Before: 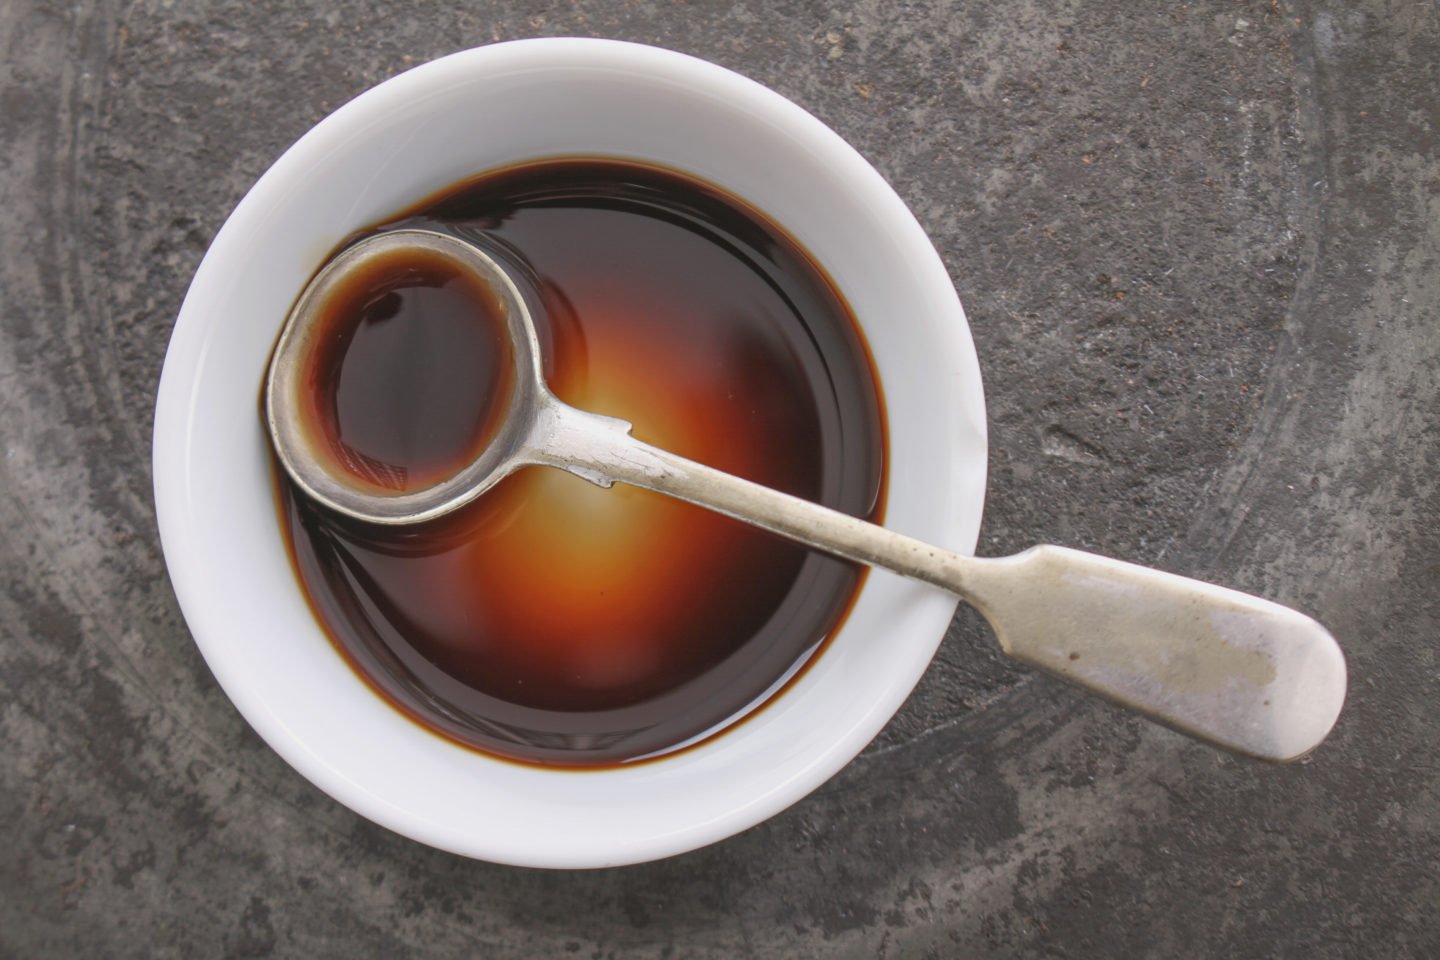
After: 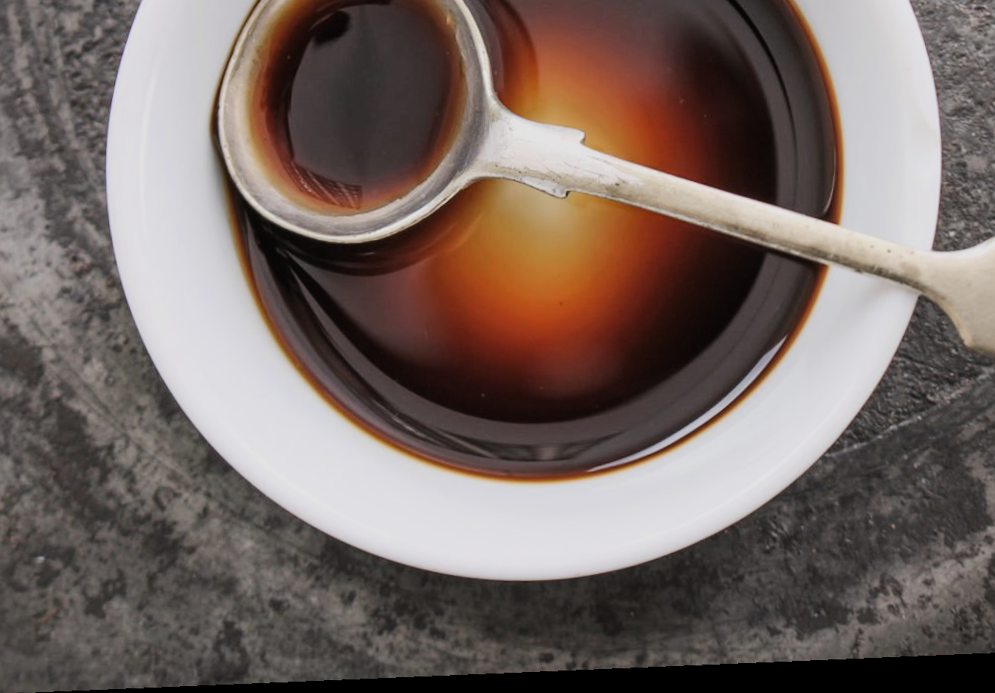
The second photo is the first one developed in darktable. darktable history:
crop and rotate: angle -0.82°, left 3.85%, top 31.828%, right 27.992%
tone equalizer: -8 EV -0.75 EV, -7 EV -0.7 EV, -6 EV -0.6 EV, -5 EV -0.4 EV, -3 EV 0.4 EV, -2 EV 0.6 EV, -1 EV 0.7 EV, +0 EV 0.75 EV, edges refinement/feathering 500, mask exposure compensation -1.57 EV, preserve details no
rotate and perspective: rotation -3.18°, automatic cropping off
filmic rgb: black relative exposure -7.65 EV, white relative exposure 4.56 EV, hardness 3.61
